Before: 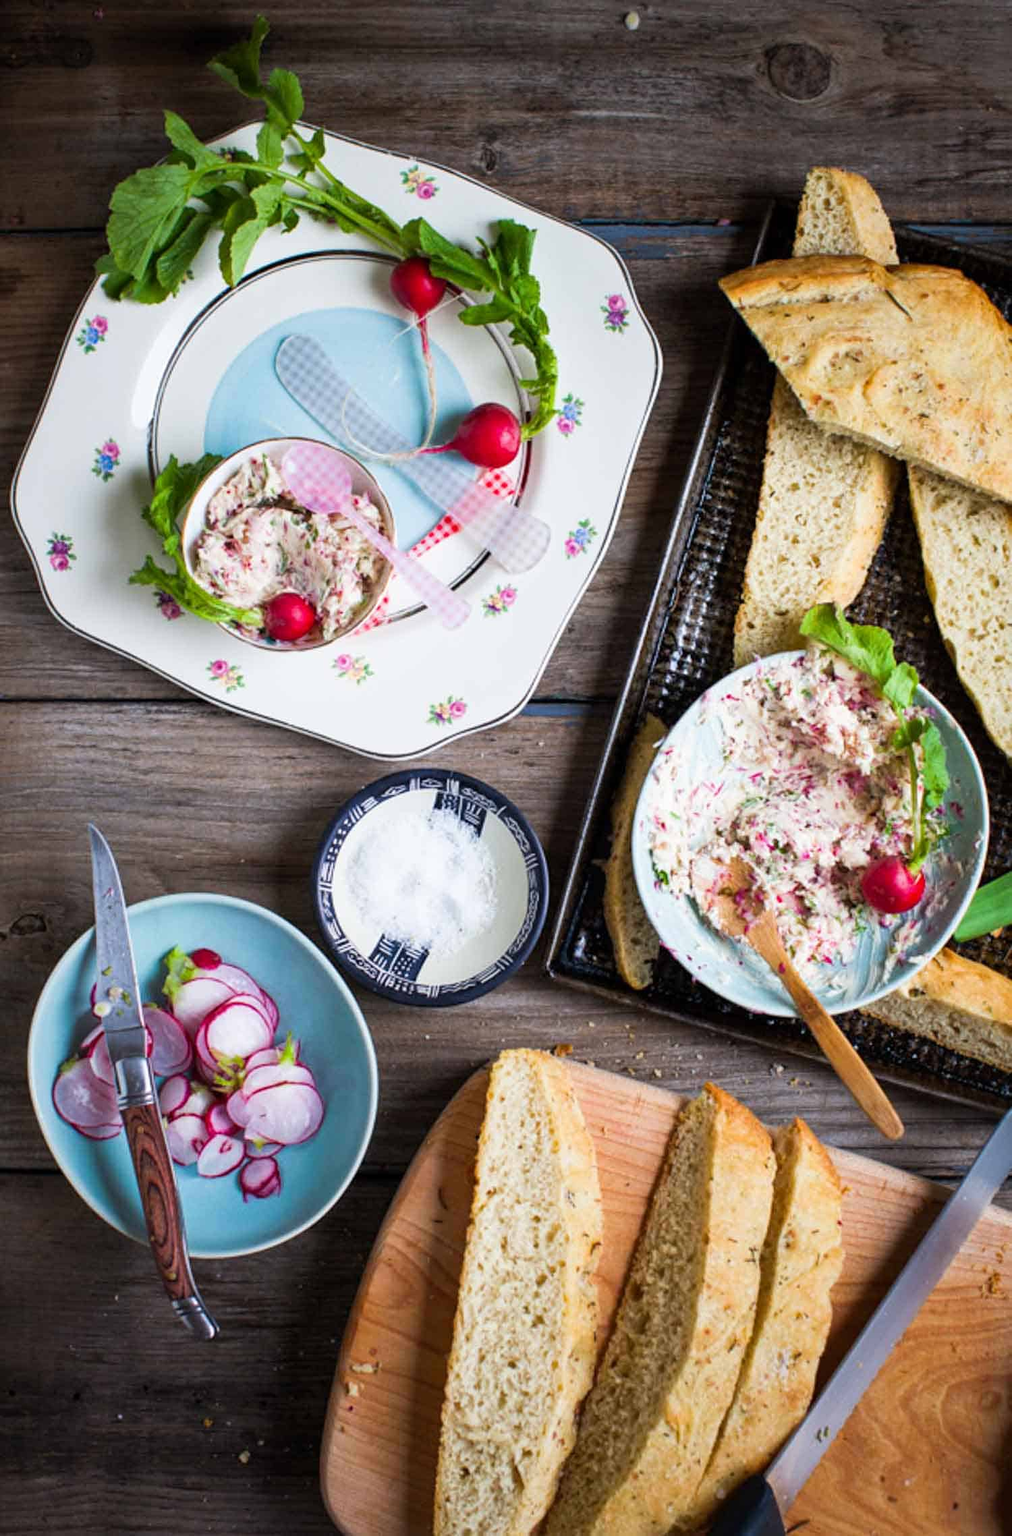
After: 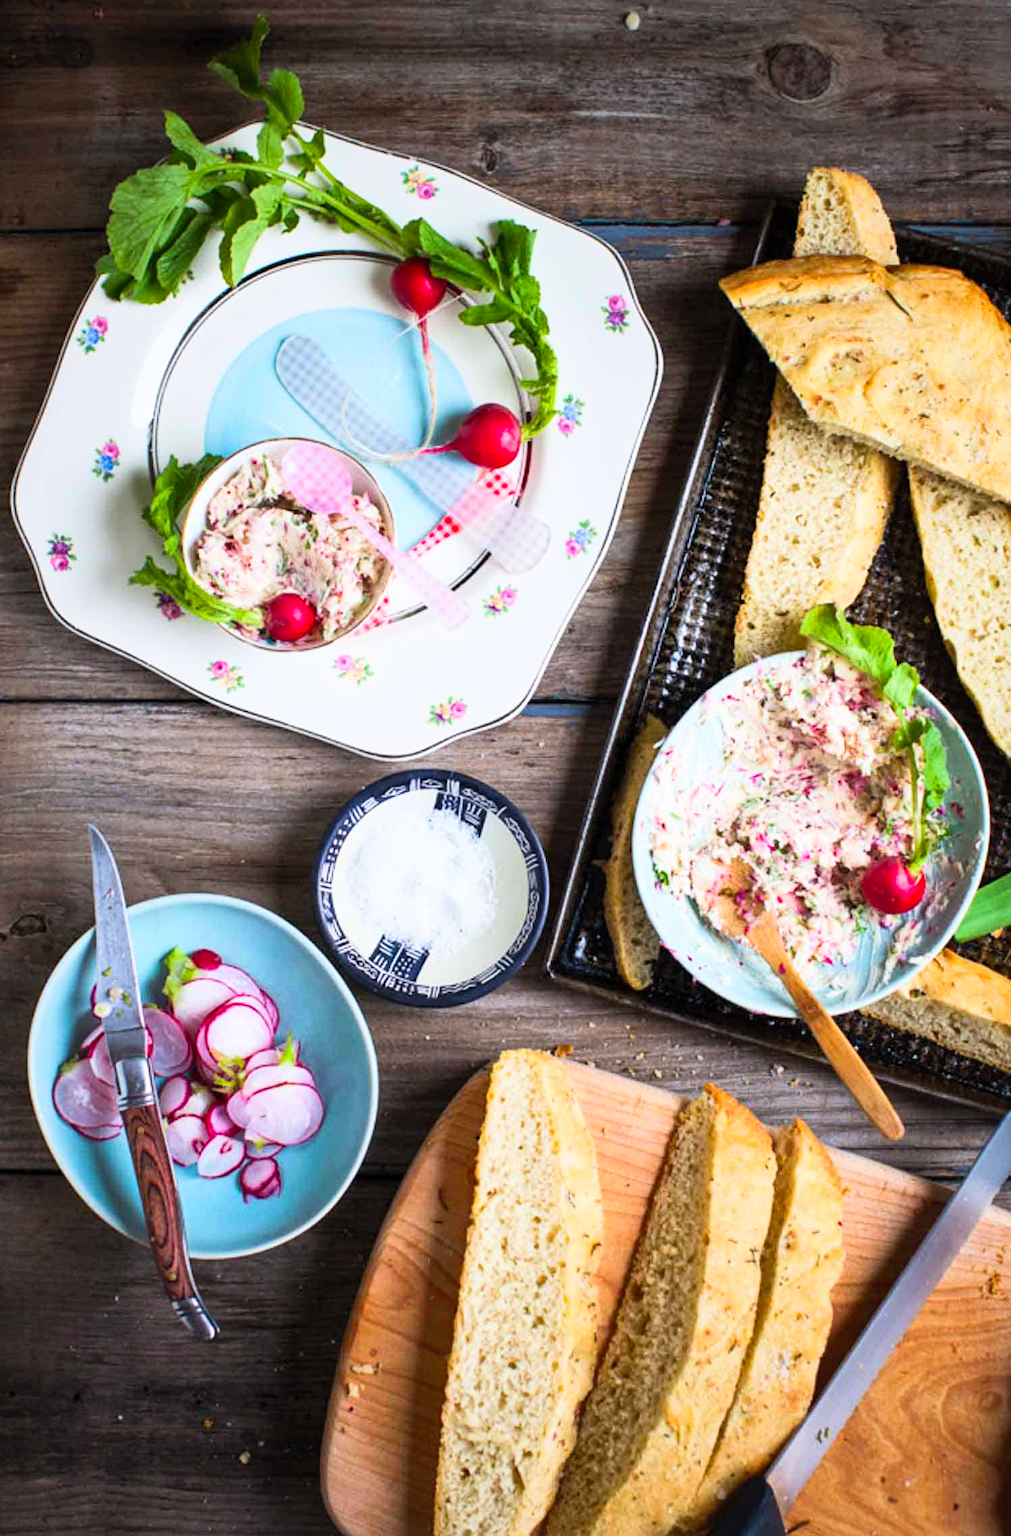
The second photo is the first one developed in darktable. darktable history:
contrast brightness saturation: contrast 0.2, brightness 0.16, saturation 0.22
local contrast: mode bilateral grid, contrast 15, coarseness 36, detail 105%, midtone range 0.2
